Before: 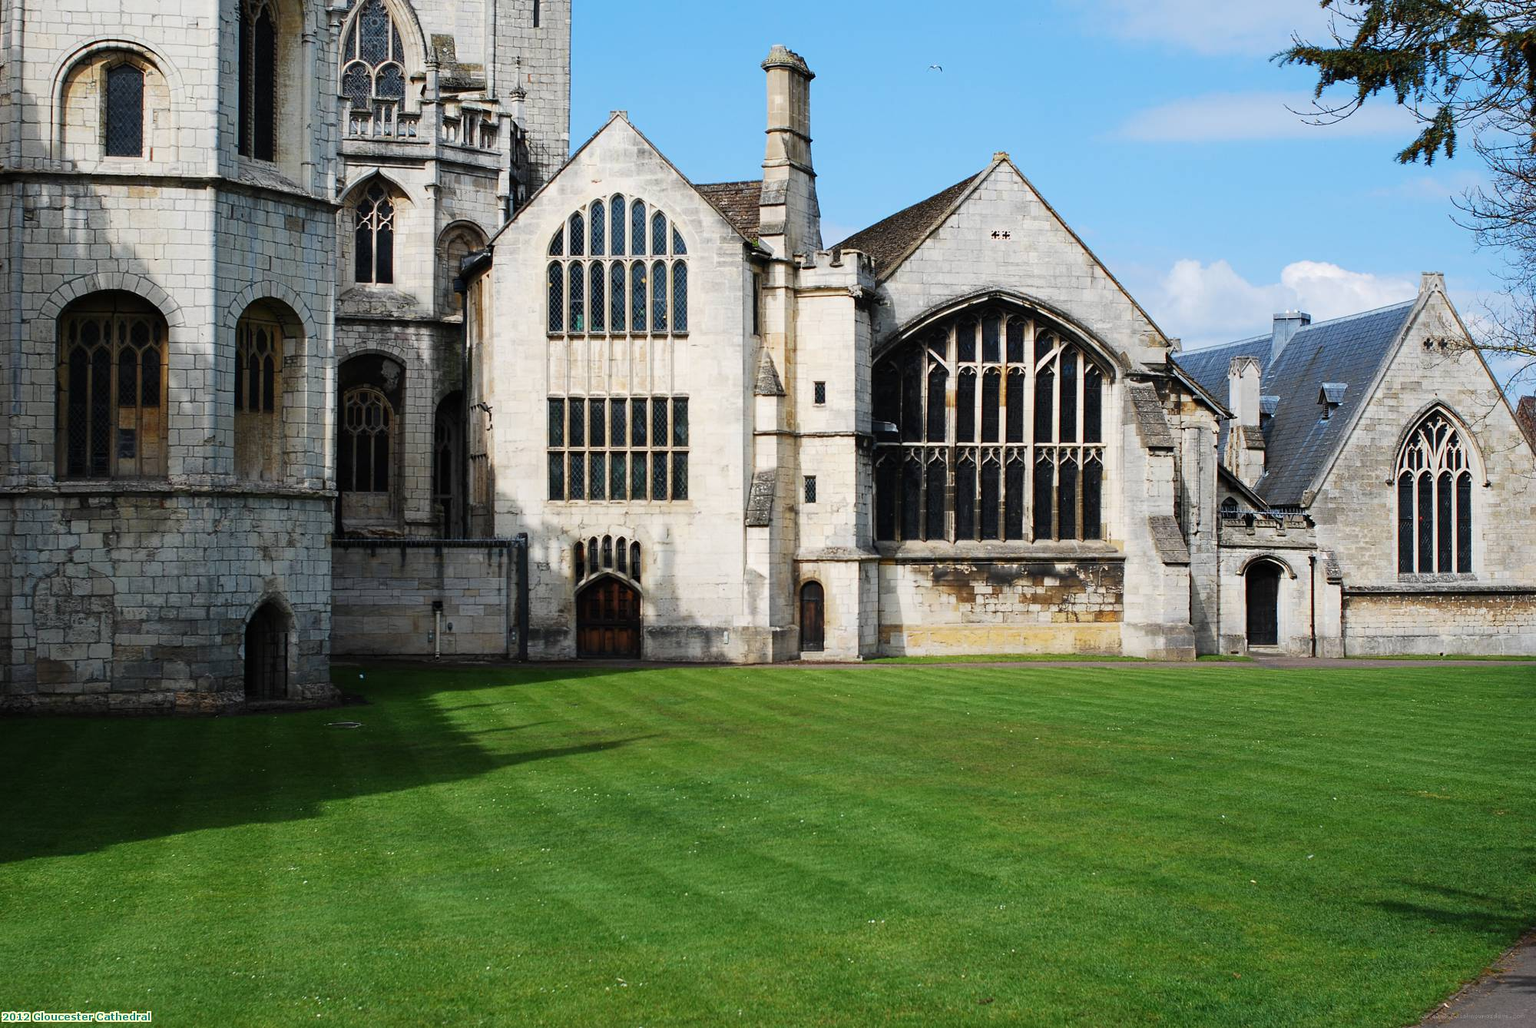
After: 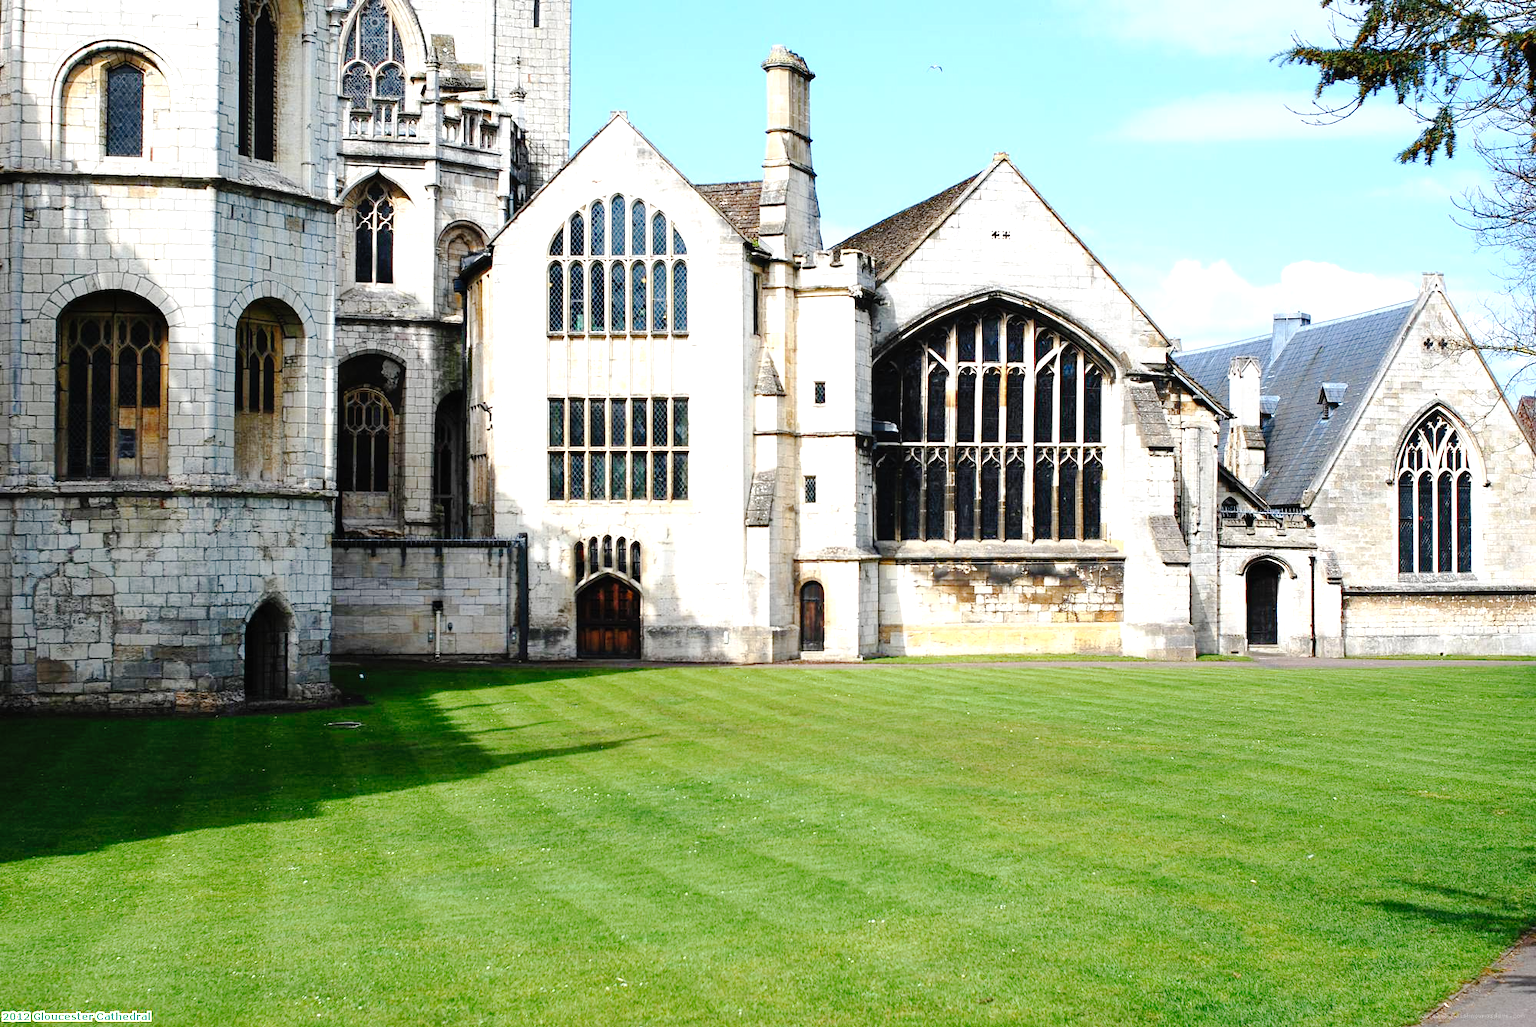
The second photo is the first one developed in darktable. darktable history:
tone curve: curves: ch0 [(0, 0) (0.003, 0.001) (0.011, 0.008) (0.025, 0.015) (0.044, 0.025) (0.069, 0.037) (0.1, 0.056) (0.136, 0.091) (0.177, 0.157) (0.224, 0.231) (0.277, 0.319) (0.335, 0.4) (0.399, 0.493) (0.468, 0.571) (0.543, 0.645) (0.623, 0.706) (0.709, 0.77) (0.801, 0.838) (0.898, 0.918) (1, 1)], preserve colors none
exposure: black level correction 0, exposure 0.898 EV, compensate exposure bias true, compensate highlight preservation false
